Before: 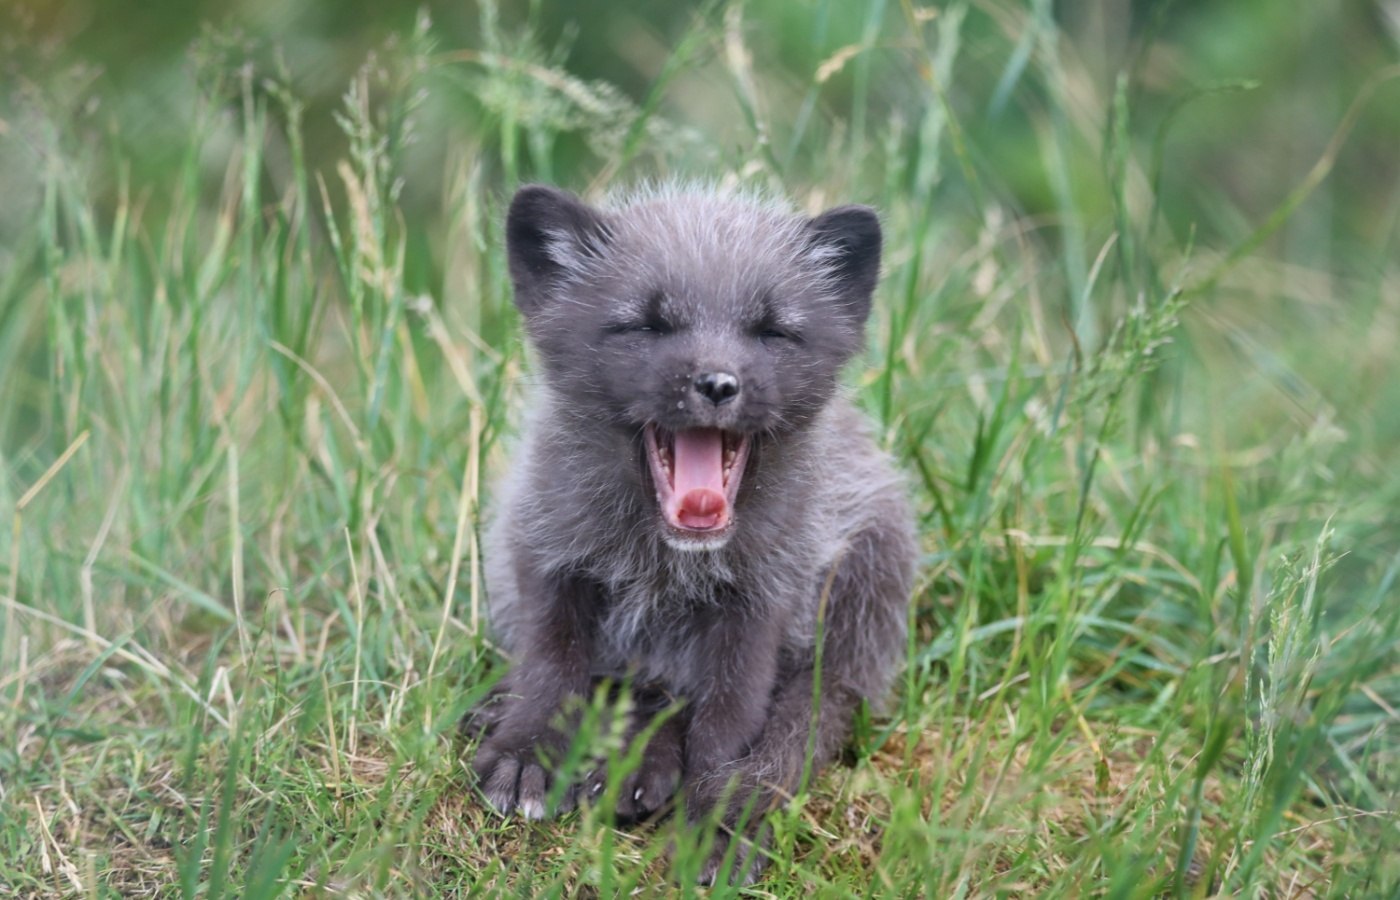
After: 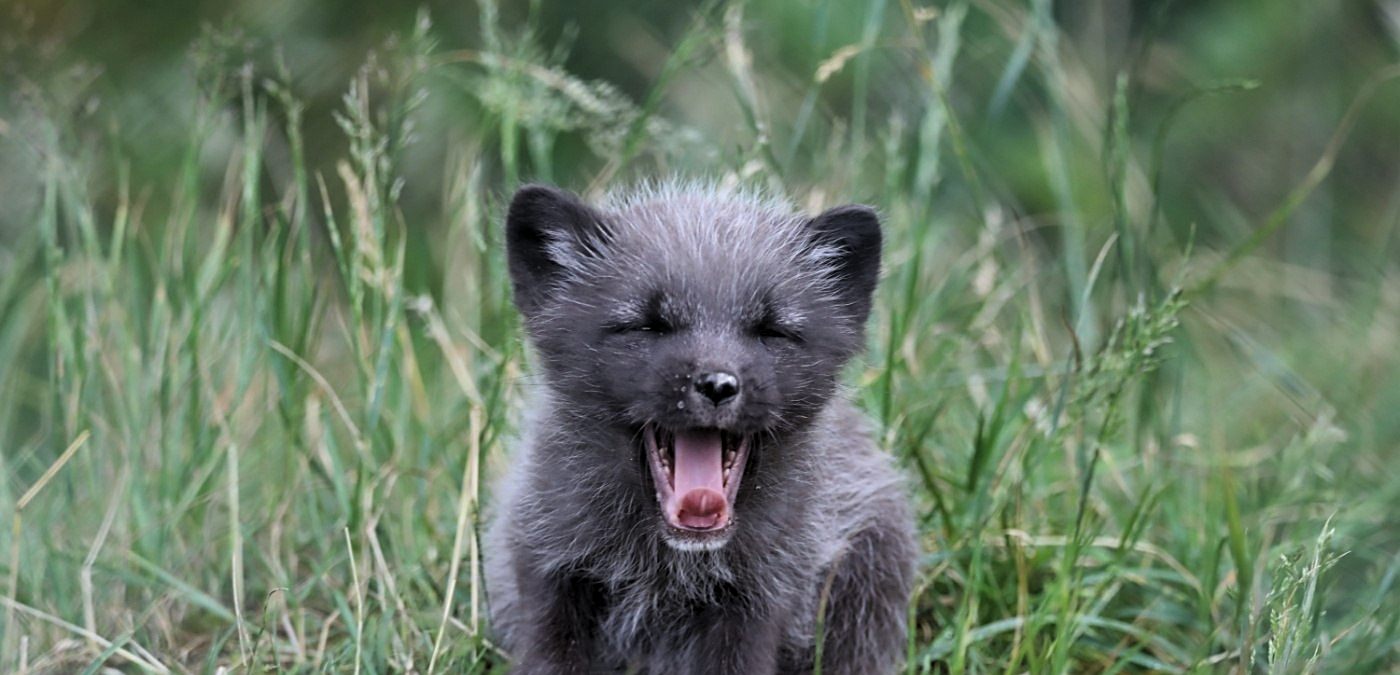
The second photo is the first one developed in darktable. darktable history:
sharpen: on, module defaults
levels: levels [0.116, 0.574, 1]
crop: bottom 24.988%
white balance: red 0.98, blue 1.034
